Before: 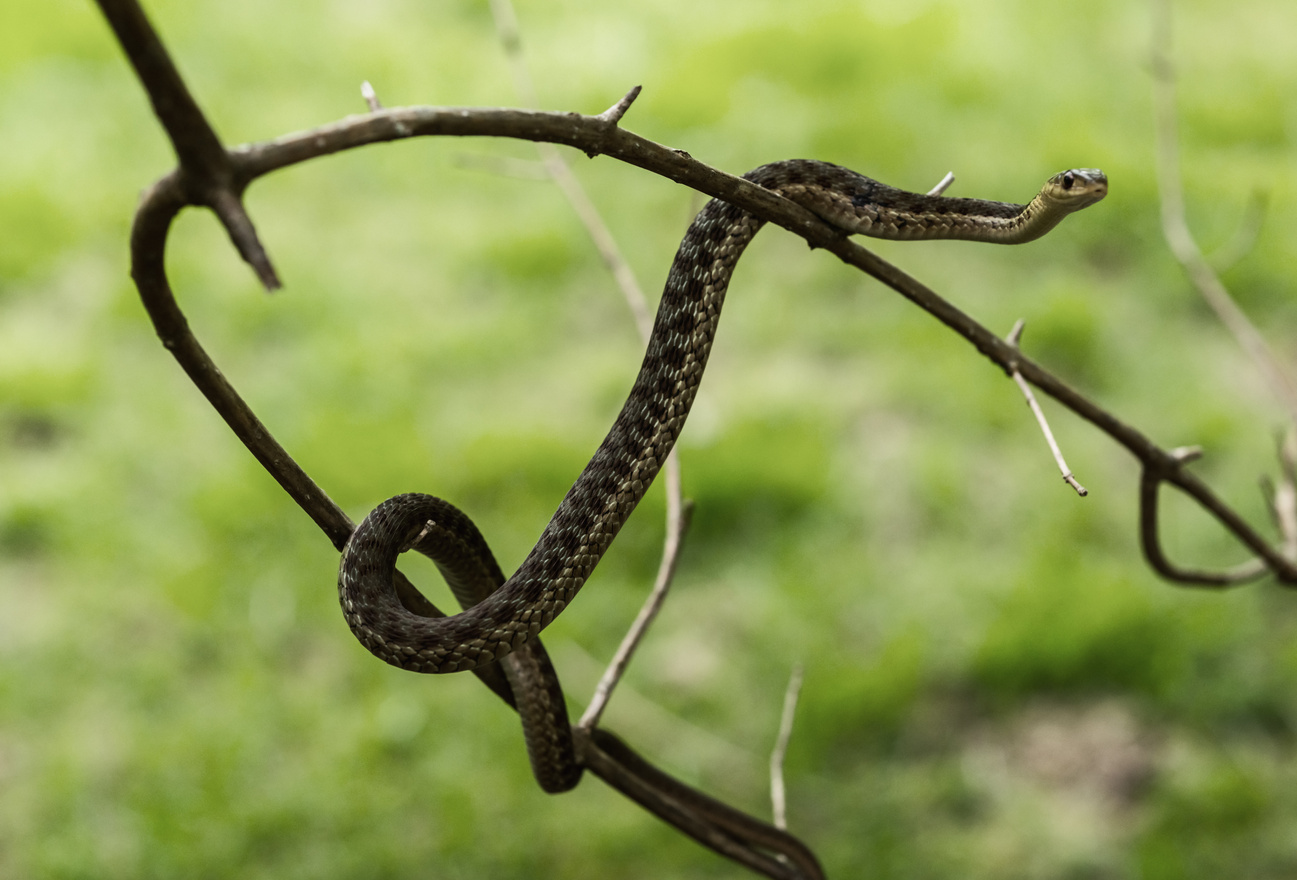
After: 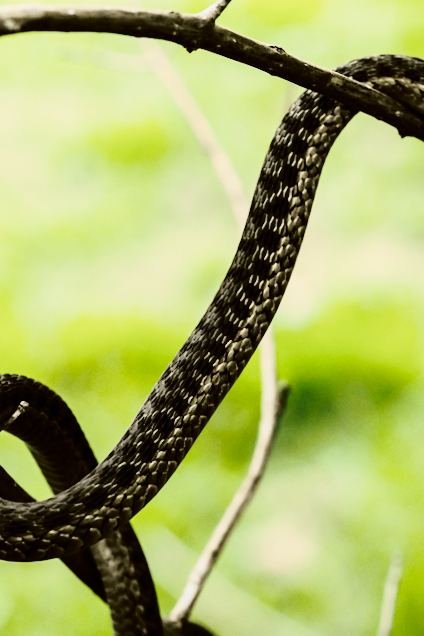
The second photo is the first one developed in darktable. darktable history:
crop and rotate: left 29.476%, top 10.214%, right 35.32%, bottom 17.333%
white balance: red 0.98, blue 1.034
base curve: curves: ch0 [(0, 0) (0.036, 0.037) (0.121, 0.228) (0.46, 0.76) (0.859, 0.983) (1, 1)], preserve colors none
rotate and perspective: rotation 0.215°, lens shift (vertical) -0.139, crop left 0.069, crop right 0.939, crop top 0.002, crop bottom 0.996
exposure: compensate exposure bias true, compensate highlight preservation false
tone curve: curves: ch0 [(0.017, 0) (0.122, 0.046) (0.295, 0.297) (0.449, 0.505) (0.559, 0.629) (0.729, 0.796) (0.879, 0.898) (1, 0.97)]; ch1 [(0, 0) (0.393, 0.4) (0.447, 0.447) (0.485, 0.497) (0.522, 0.503) (0.539, 0.52) (0.606, 0.6) (0.696, 0.679) (1, 1)]; ch2 [(0, 0) (0.369, 0.388) (0.449, 0.431) (0.499, 0.501) (0.516, 0.536) (0.604, 0.599) (0.741, 0.763) (1, 1)], color space Lab, independent channels, preserve colors none
